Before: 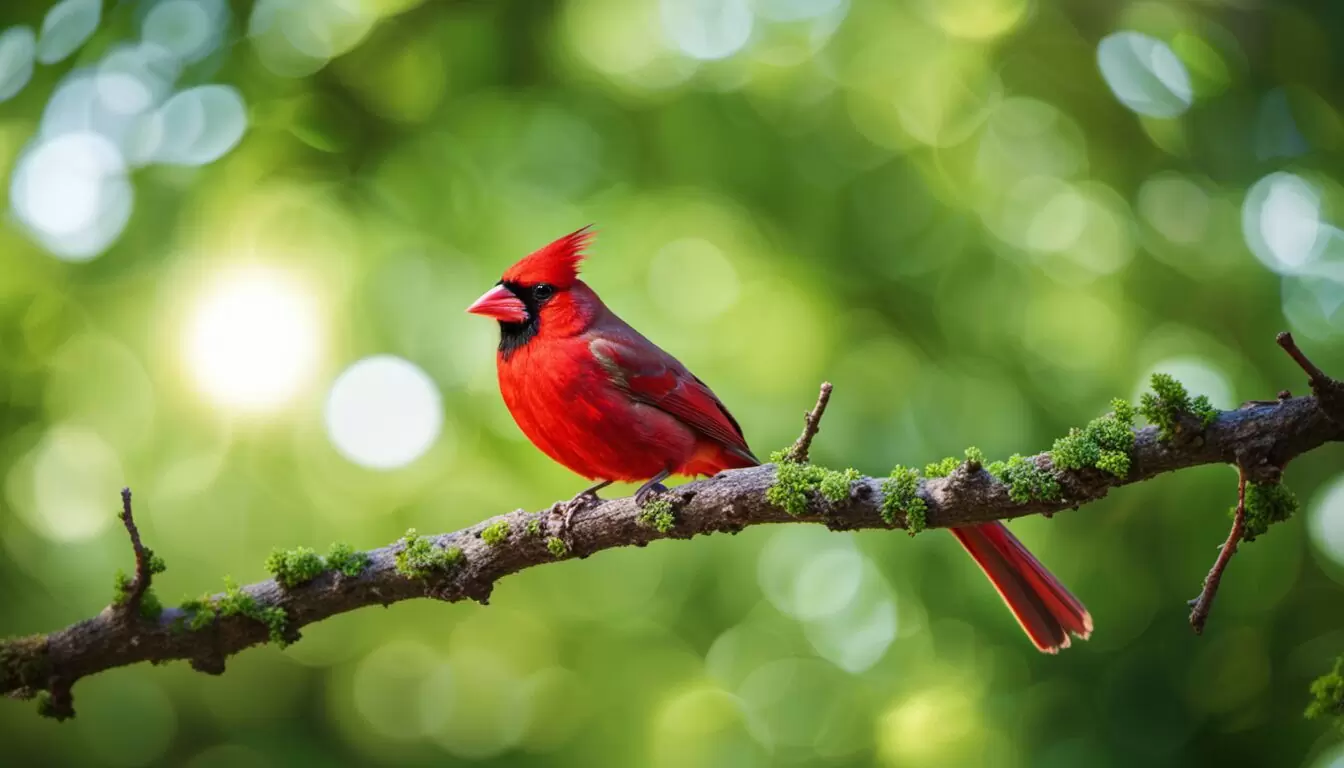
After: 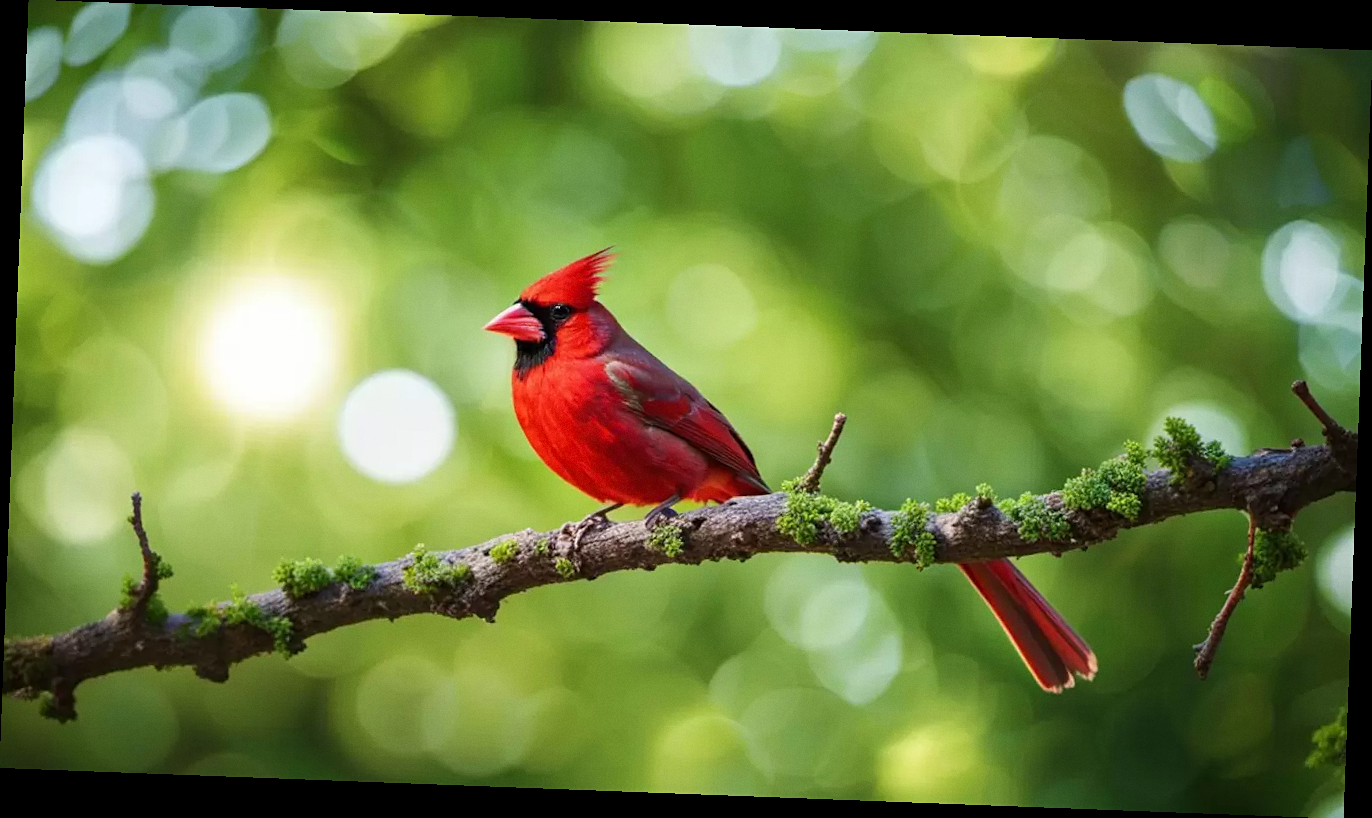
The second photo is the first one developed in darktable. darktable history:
rotate and perspective: rotation 2.17°, automatic cropping off
sharpen: amount 0.2
grain: coarseness 0.09 ISO, strength 10%
